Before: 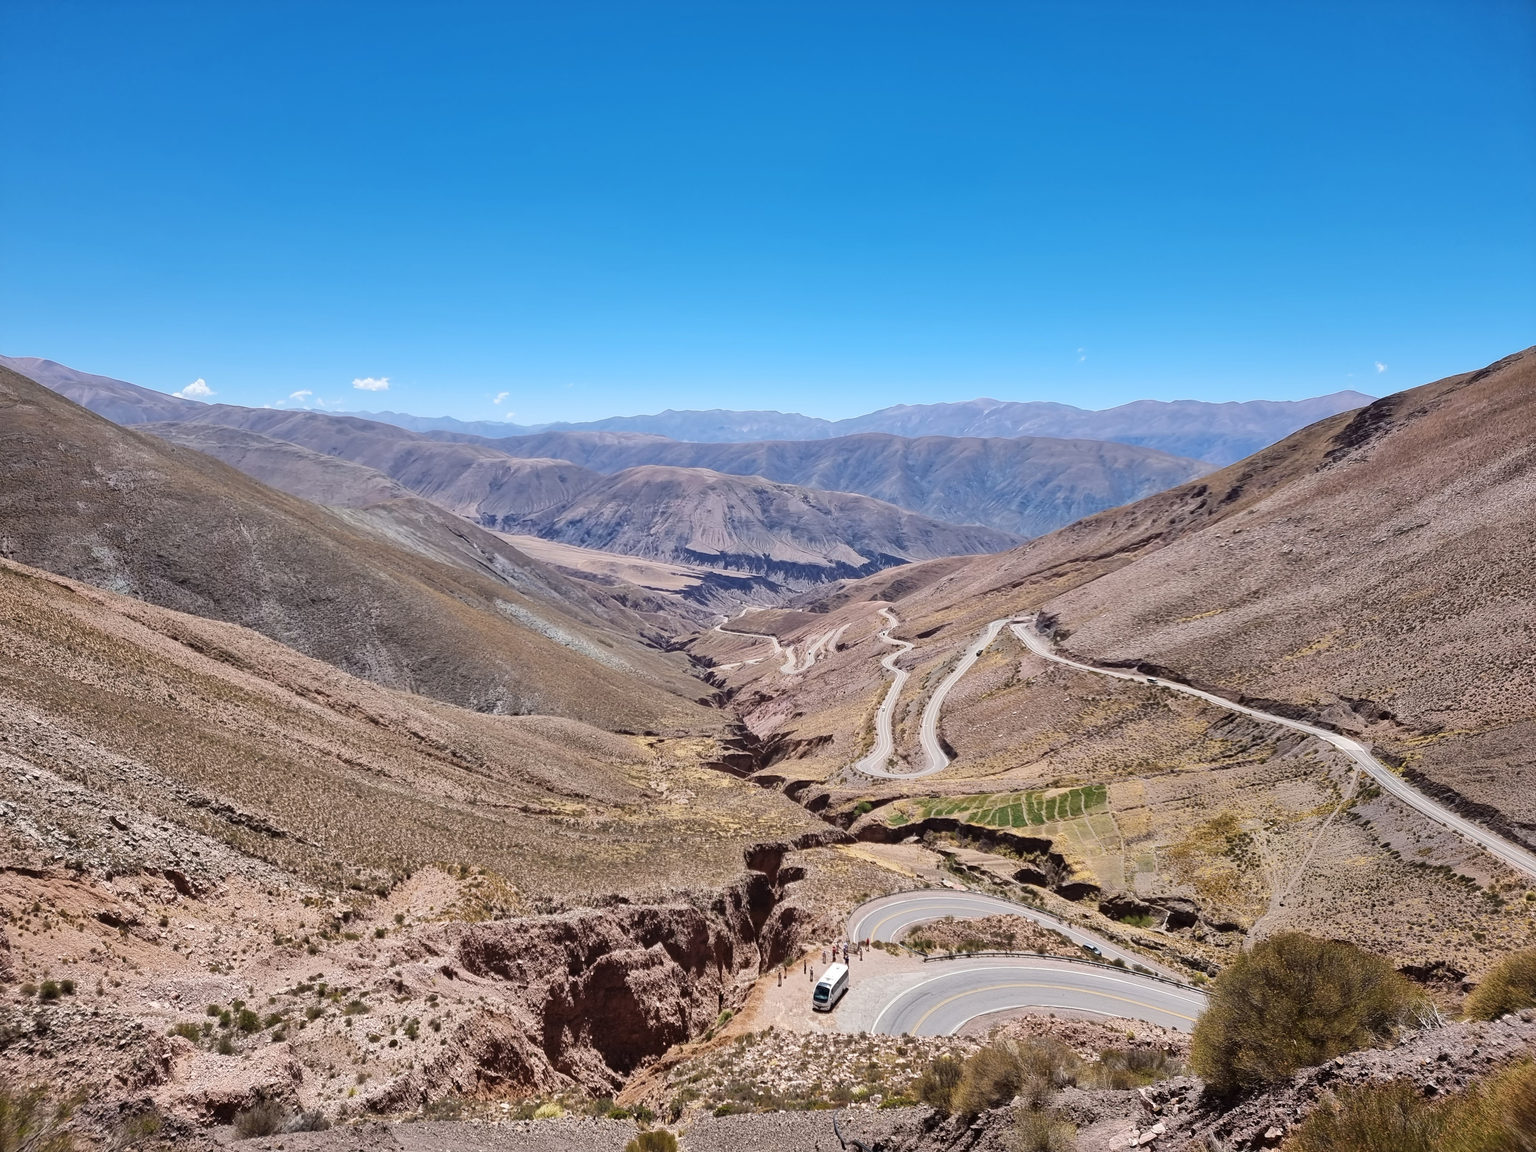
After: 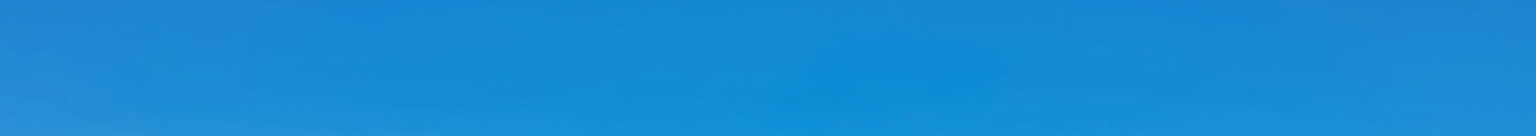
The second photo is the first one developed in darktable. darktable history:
shadows and highlights: shadows 20.91, highlights -82.73, soften with gaussian
crop and rotate: left 9.644%, top 9.491%, right 6.021%, bottom 80.509%
